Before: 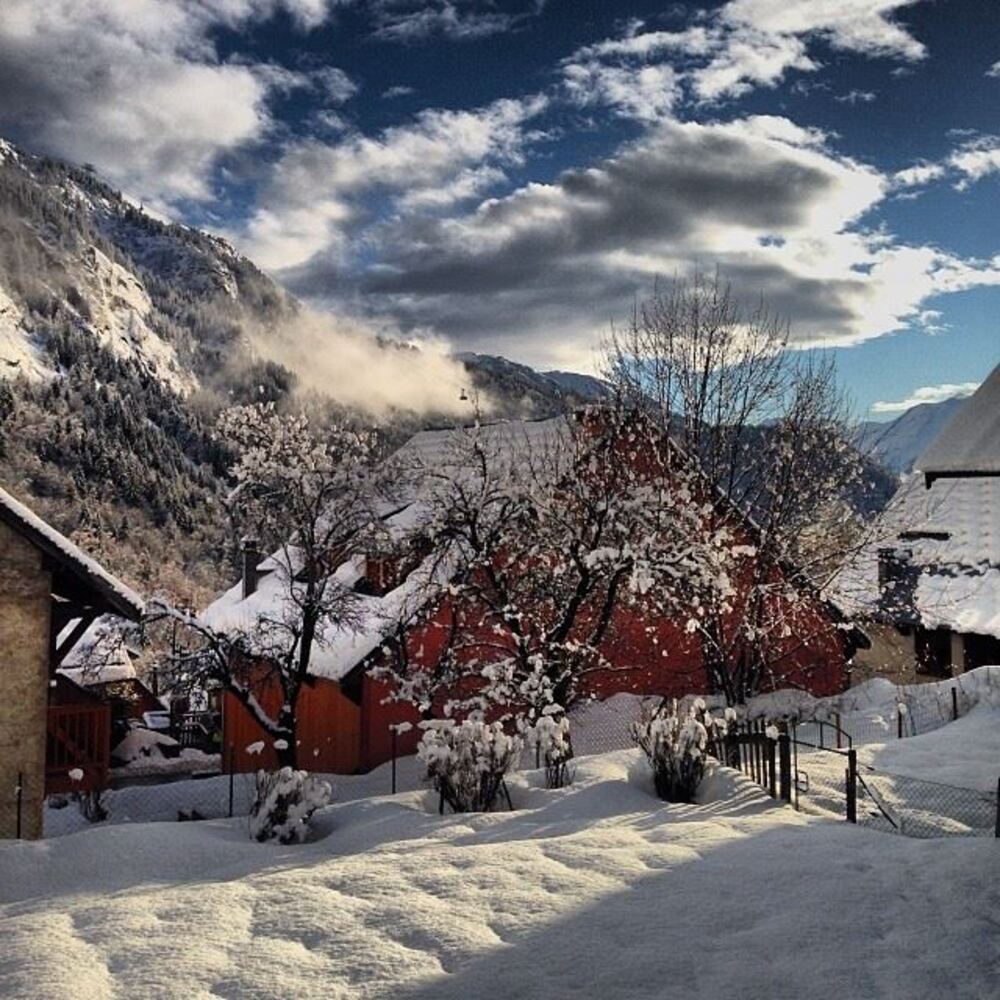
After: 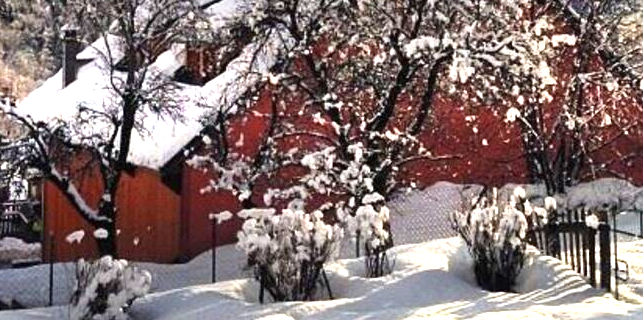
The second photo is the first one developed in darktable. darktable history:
crop: left 18.091%, top 51.13%, right 17.525%, bottom 16.85%
exposure: black level correction 0, exposure 1.3 EV, compensate highlight preservation false
